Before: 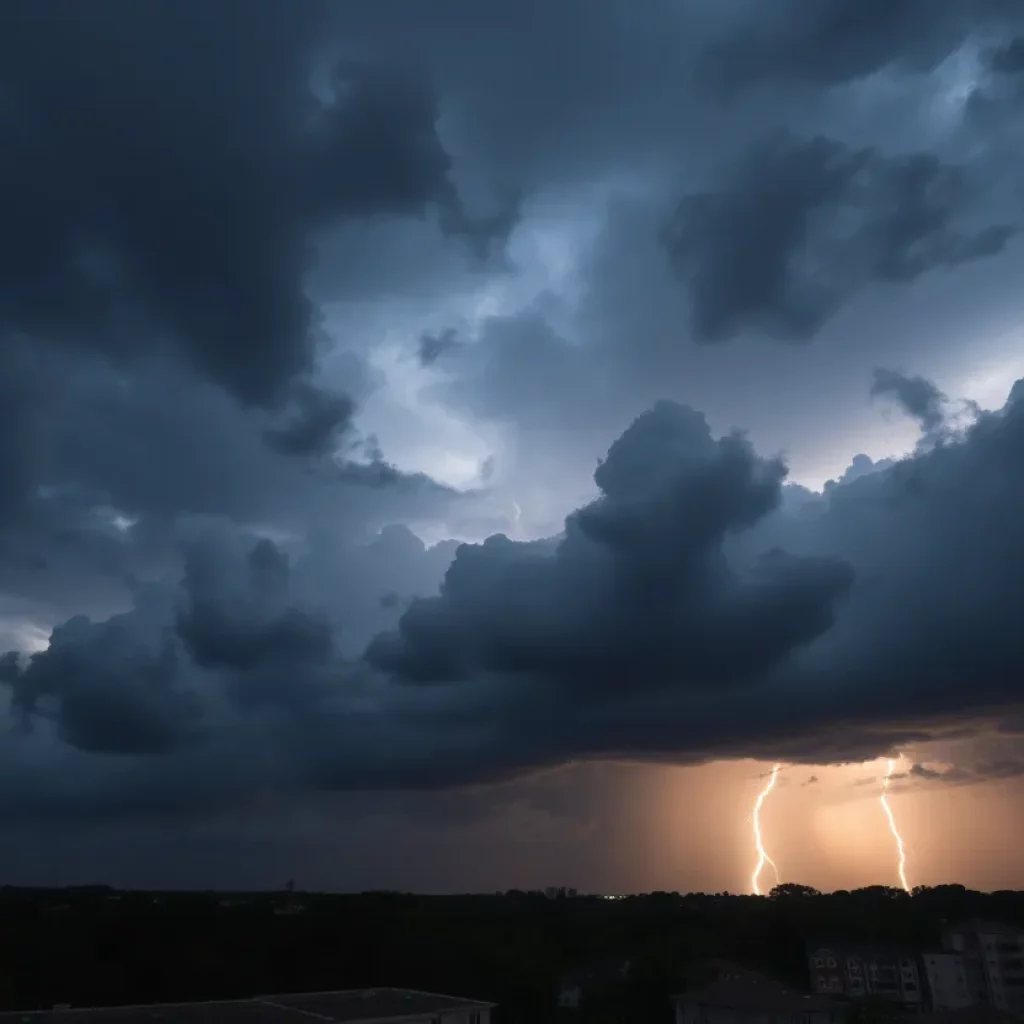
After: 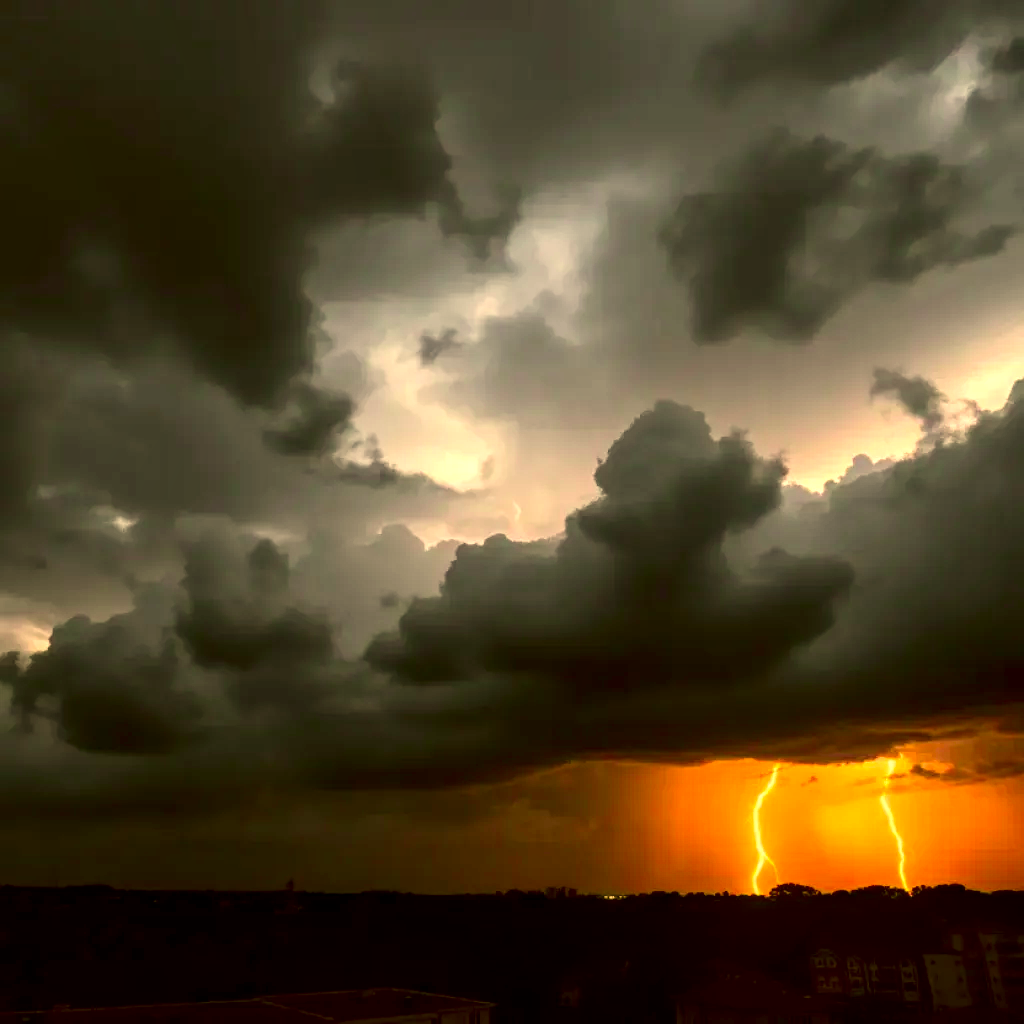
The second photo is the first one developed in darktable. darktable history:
local contrast: highlights 60%, shadows 63%, detail 160%
tone curve: curves: ch0 [(0, 0.01) (0.037, 0.032) (0.131, 0.108) (0.275, 0.258) (0.483, 0.512) (0.61, 0.661) (0.696, 0.742) (0.792, 0.834) (0.911, 0.936) (0.997, 0.995)]; ch1 [(0, 0) (0.308, 0.29) (0.425, 0.411) (0.503, 0.502) (0.529, 0.543) (0.683, 0.706) (0.746, 0.77) (1, 1)]; ch2 [(0, 0) (0.225, 0.214) (0.334, 0.339) (0.401, 0.415) (0.485, 0.487) (0.502, 0.502) (0.525, 0.523) (0.545, 0.552) (0.587, 0.61) (0.636, 0.654) (0.711, 0.729) (0.845, 0.855) (0.998, 0.977)], color space Lab, independent channels, preserve colors none
color correction: highlights a* 10.57, highlights b* 30.46, shadows a* 2.88, shadows b* 18.25, saturation 1.75
